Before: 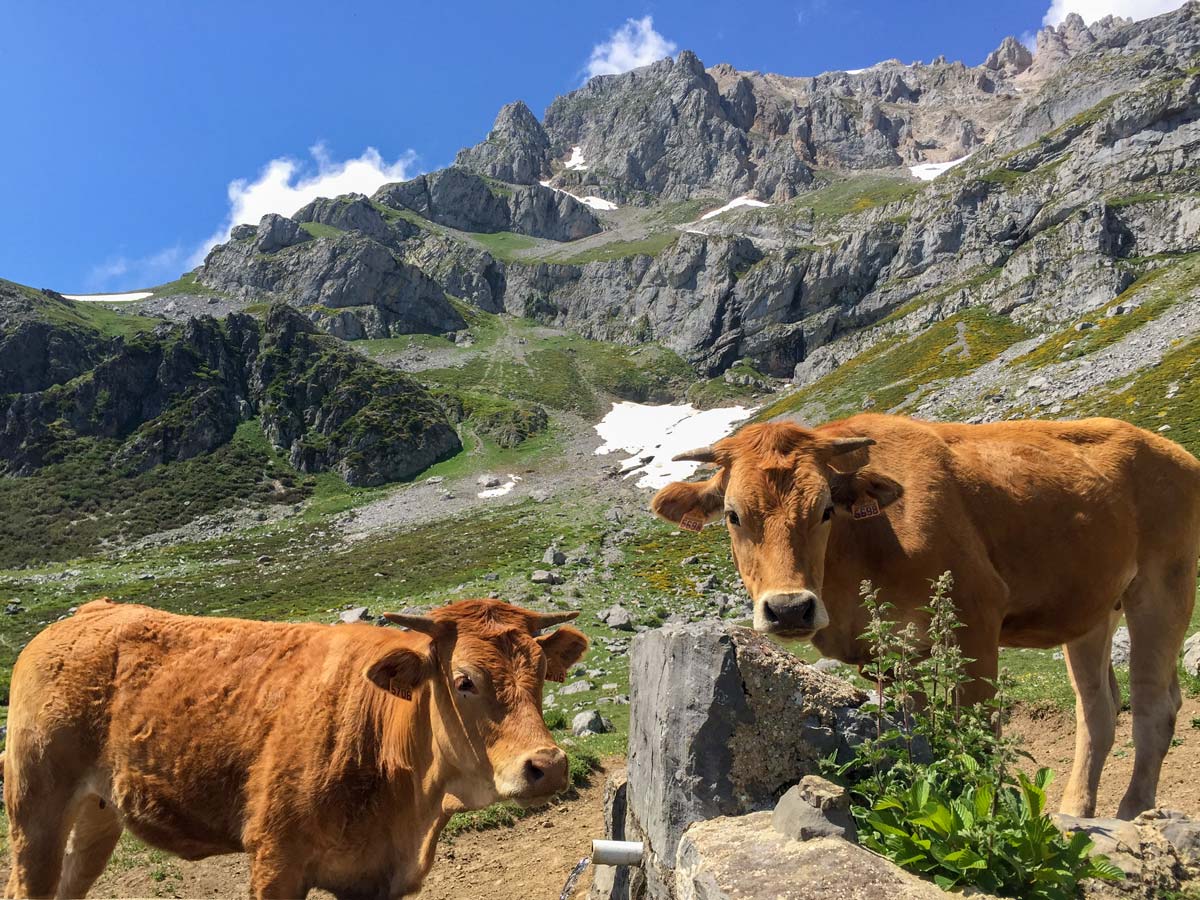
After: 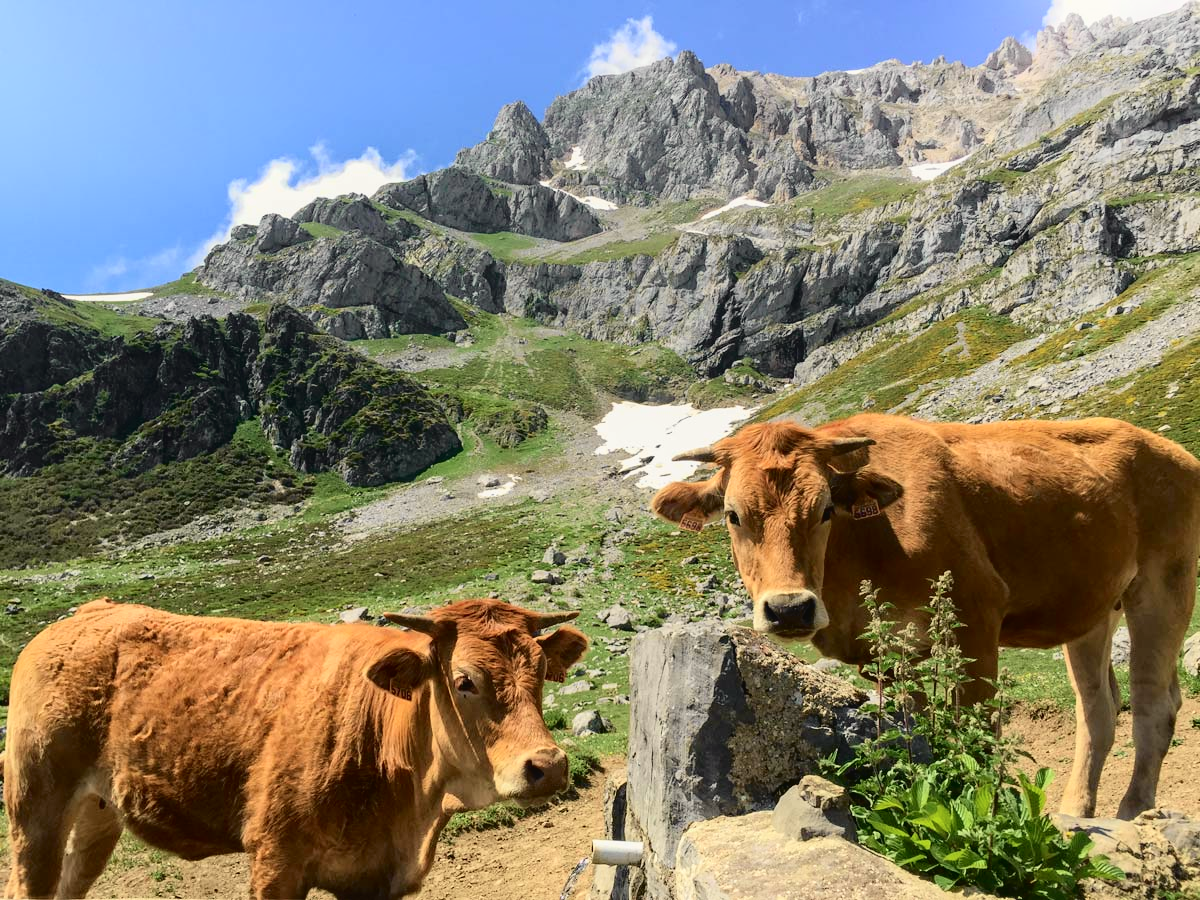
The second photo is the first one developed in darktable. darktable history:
shadows and highlights: shadows -21.35, highlights 98.33, soften with gaussian
tone curve: curves: ch0 [(0.003, 0.029) (0.037, 0.036) (0.149, 0.117) (0.297, 0.318) (0.422, 0.474) (0.531, 0.6) (0.743, 0.809) (0.877, 0.901) (1, 0.98)]; ch1 [(0, 0) (0.305, 0.325) (0.453, 0.437) (0.482, 0.479) (0.501, 0.5) (0.506, 0.503) (0.567, 0.572) (0.605, 0.608) (0.668, 0.69) (1, 1)]; ch2 [(0, 0) (0.313, 0.306) (0.4, 0.399) (0.45, 0.48) (0.499, 0.502) (0.512, 0.523) (0.57, 0.595) (0.653, 0.662) (1, 1)], color space Lab, independent channels, preserve colors none
color correction: highlights b* 2.89
